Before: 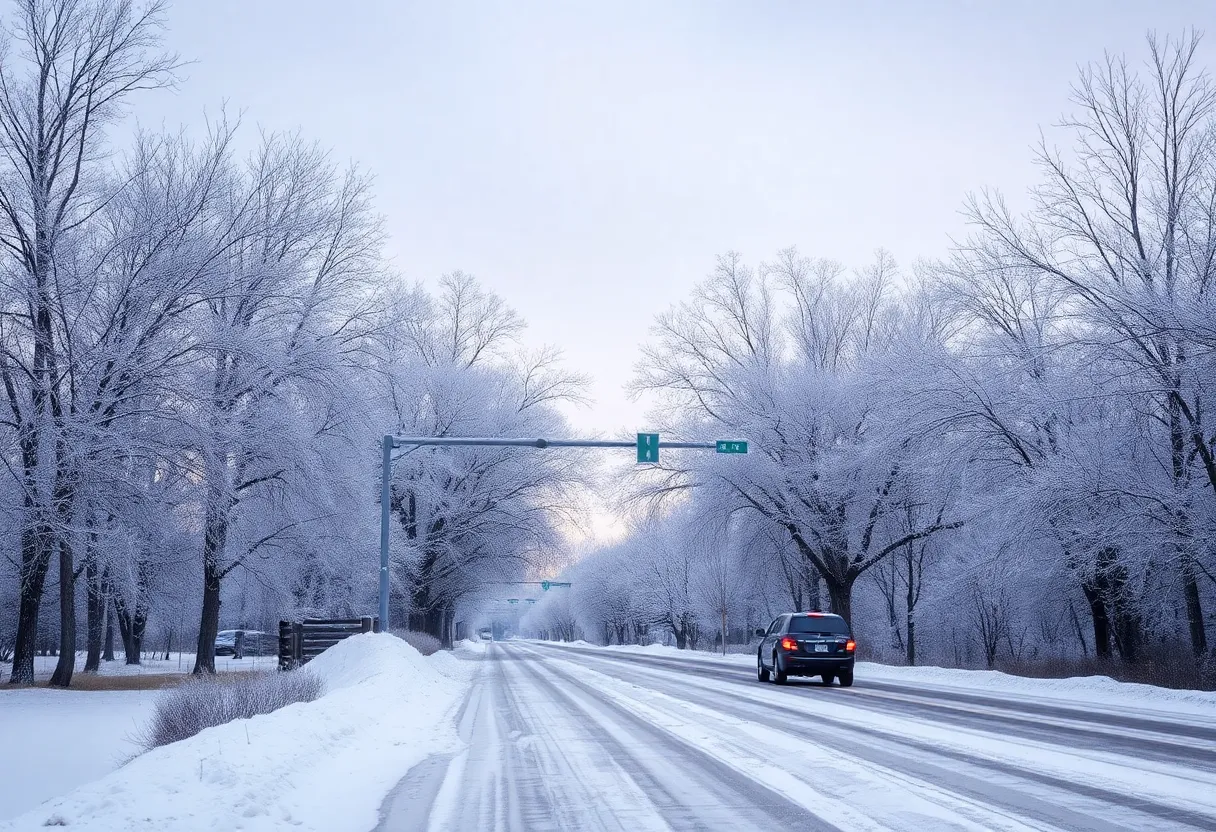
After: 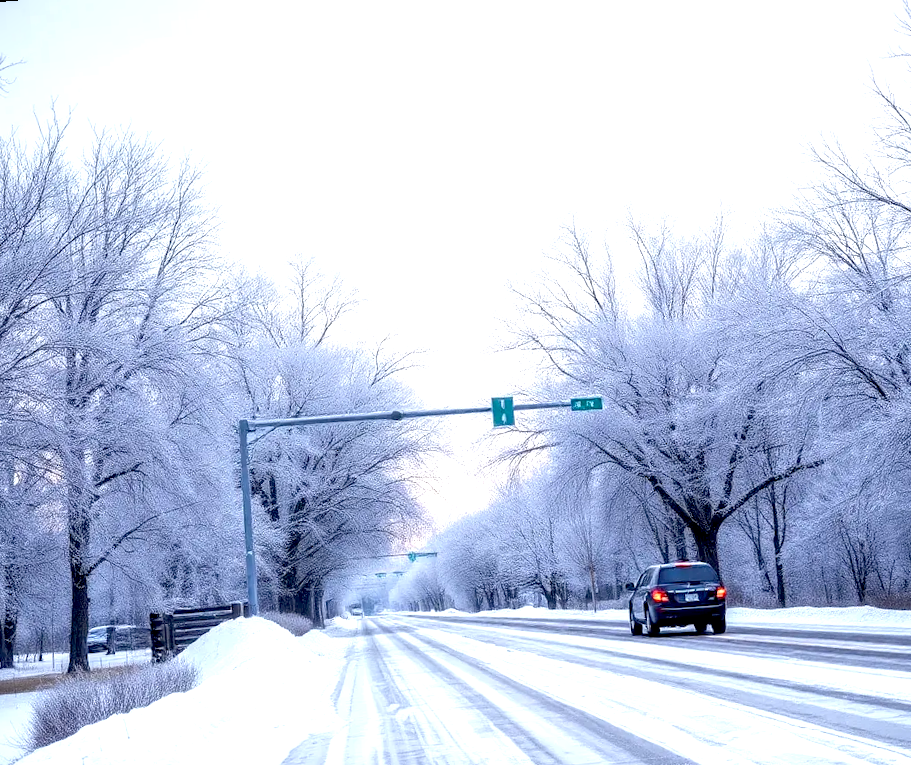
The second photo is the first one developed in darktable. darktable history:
exposure: black level correction 0.012, exposure 0.7 EV, compensate exposure bias true, compensate highlight preservation false
local contrast: detail 130%
crop and rotate: left 9.597%, right 10.195%
white balance: emerald 1
rotate and perspective: rotation -4.57°, crop left 0.054, crop right 0.944, crop top 0.087, crop bottom 0.914
